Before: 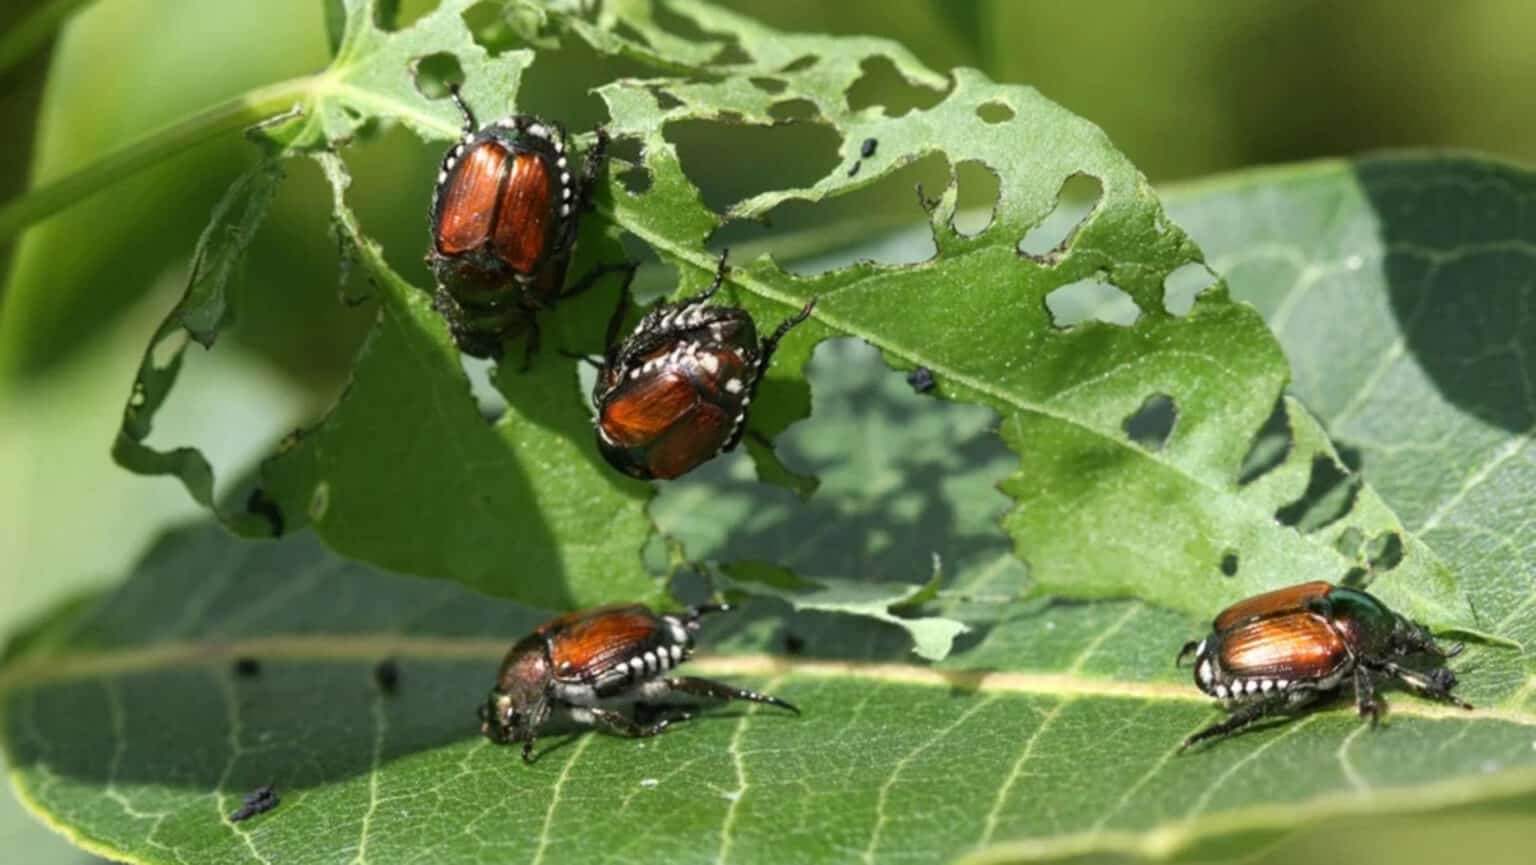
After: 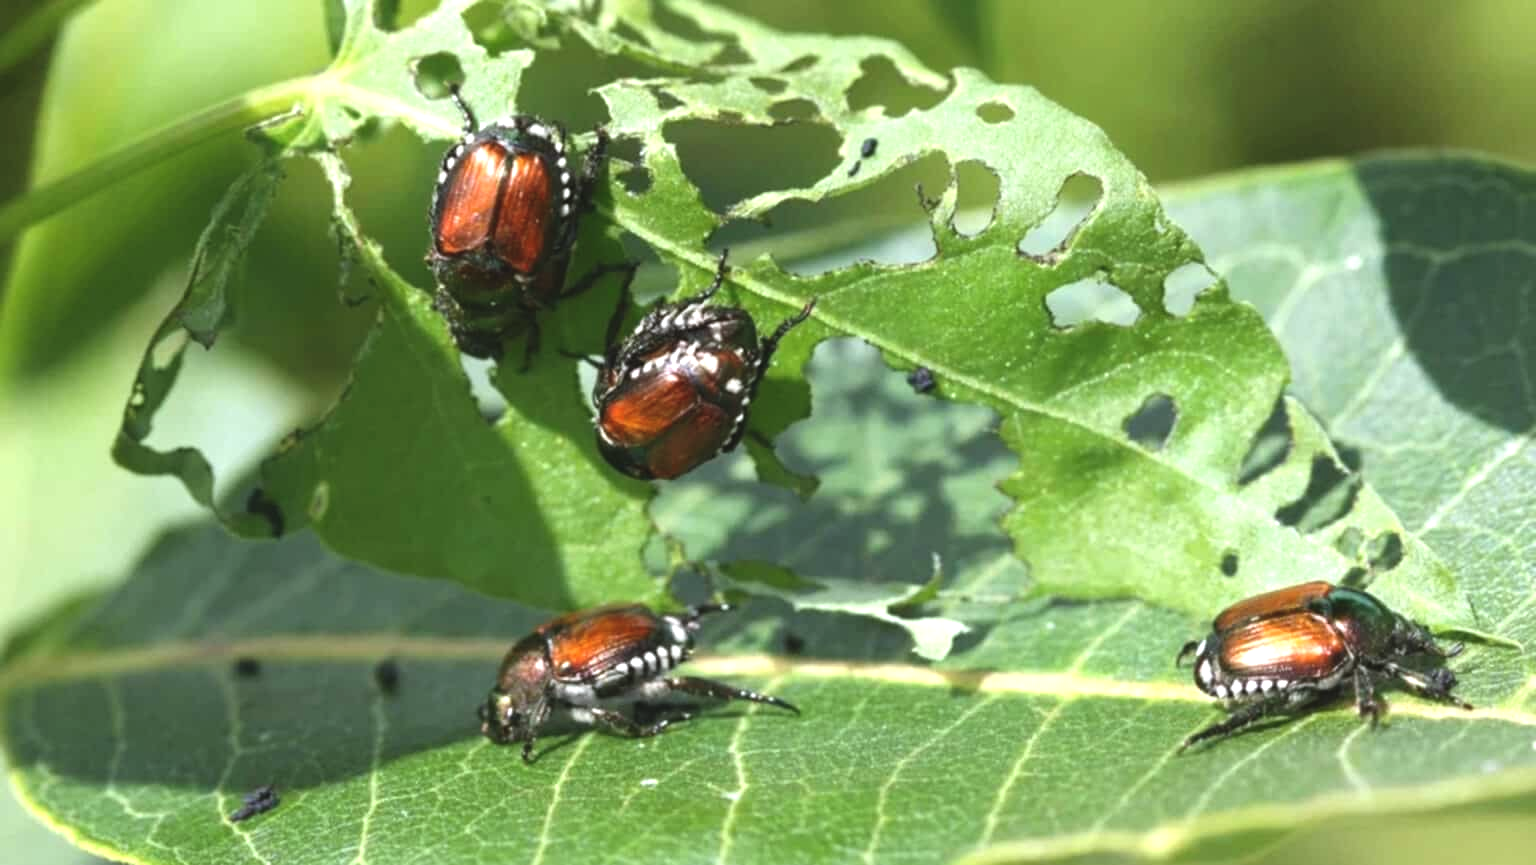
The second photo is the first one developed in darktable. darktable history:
exposure: black level correction -0.005, exposure 0.622 EV, compensate highlight preservation false
white balance: red 0.983, blue 1.036
